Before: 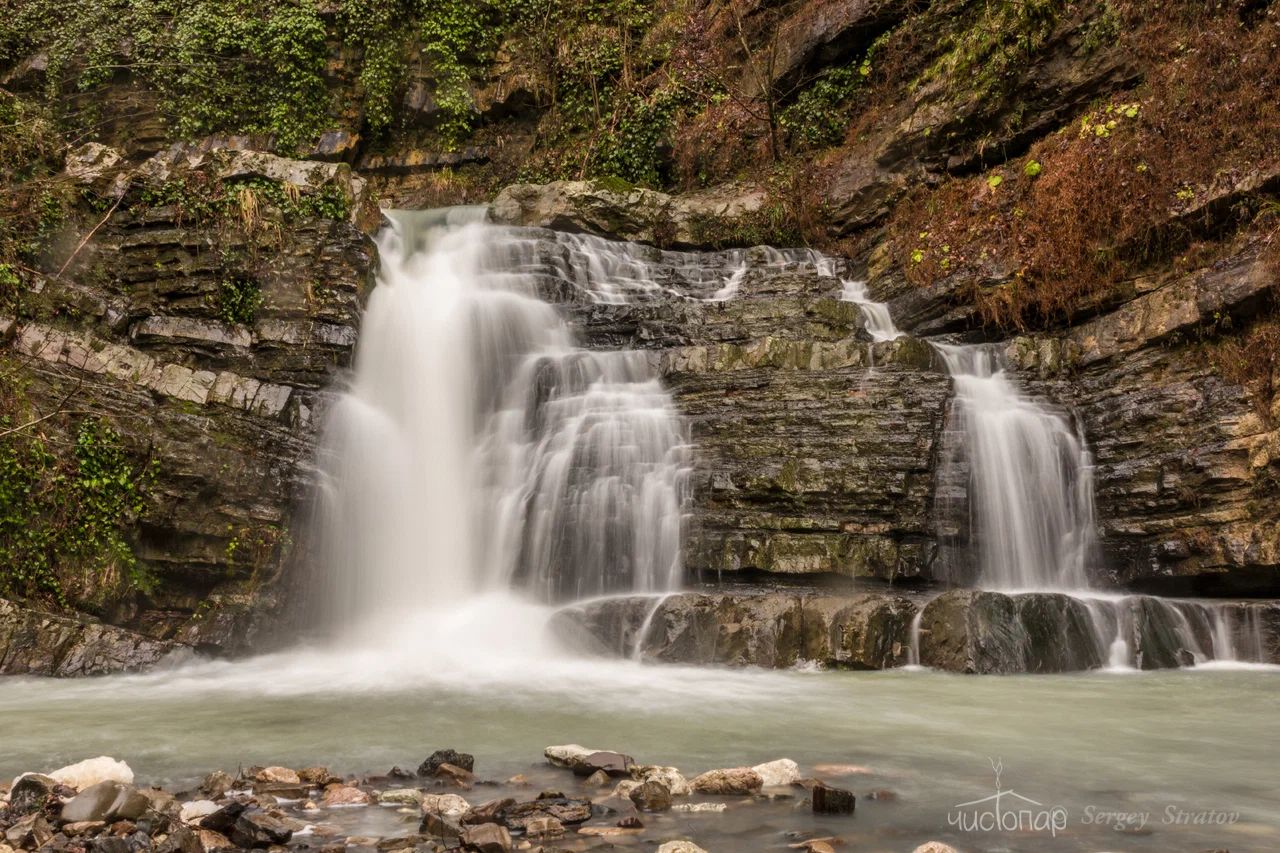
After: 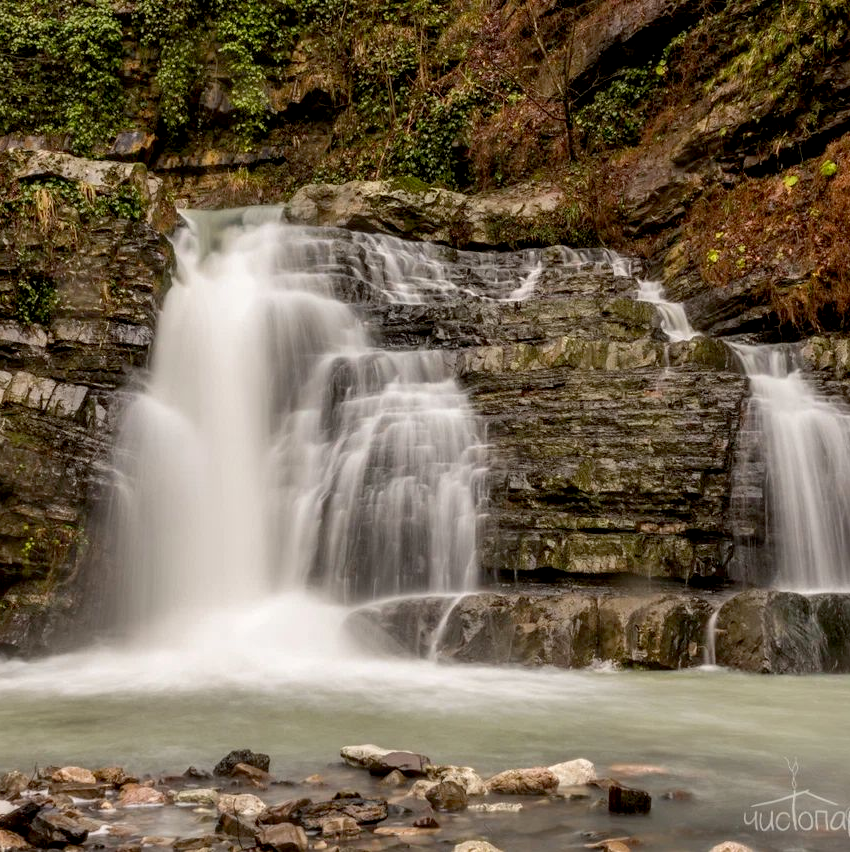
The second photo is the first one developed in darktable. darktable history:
crop and rotate: left 15.948%, right 17.61%
tone equalizer: edges refinement/feathering 500, mask exposure compensation -1.57 EV, preserve details no
exposure: black level correction 0.01, exposure 0.017 EV, compensate highlight preservation false
